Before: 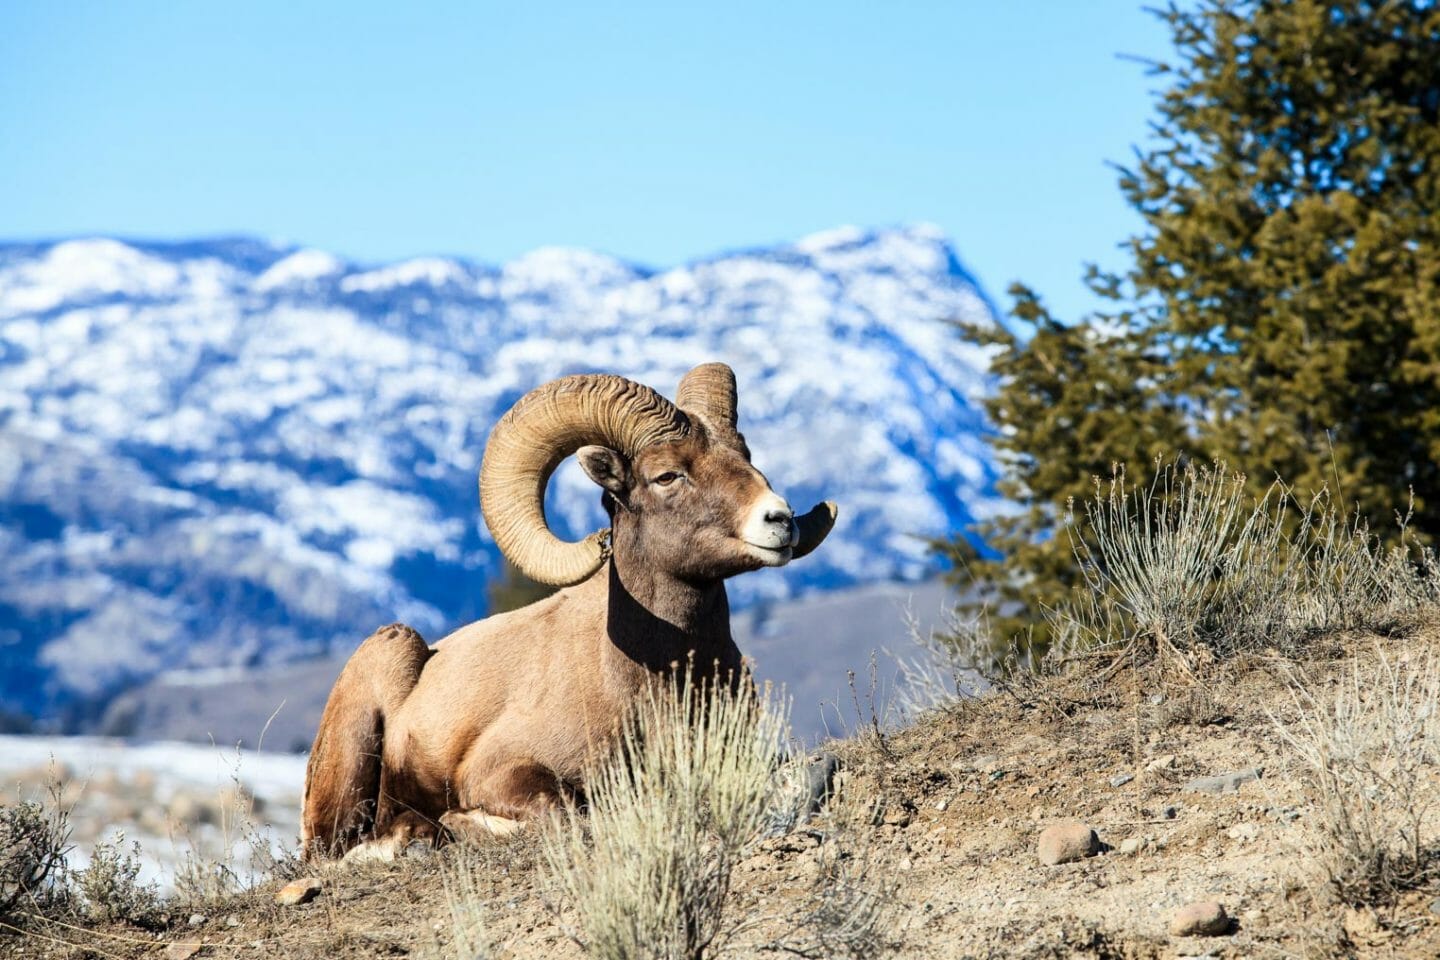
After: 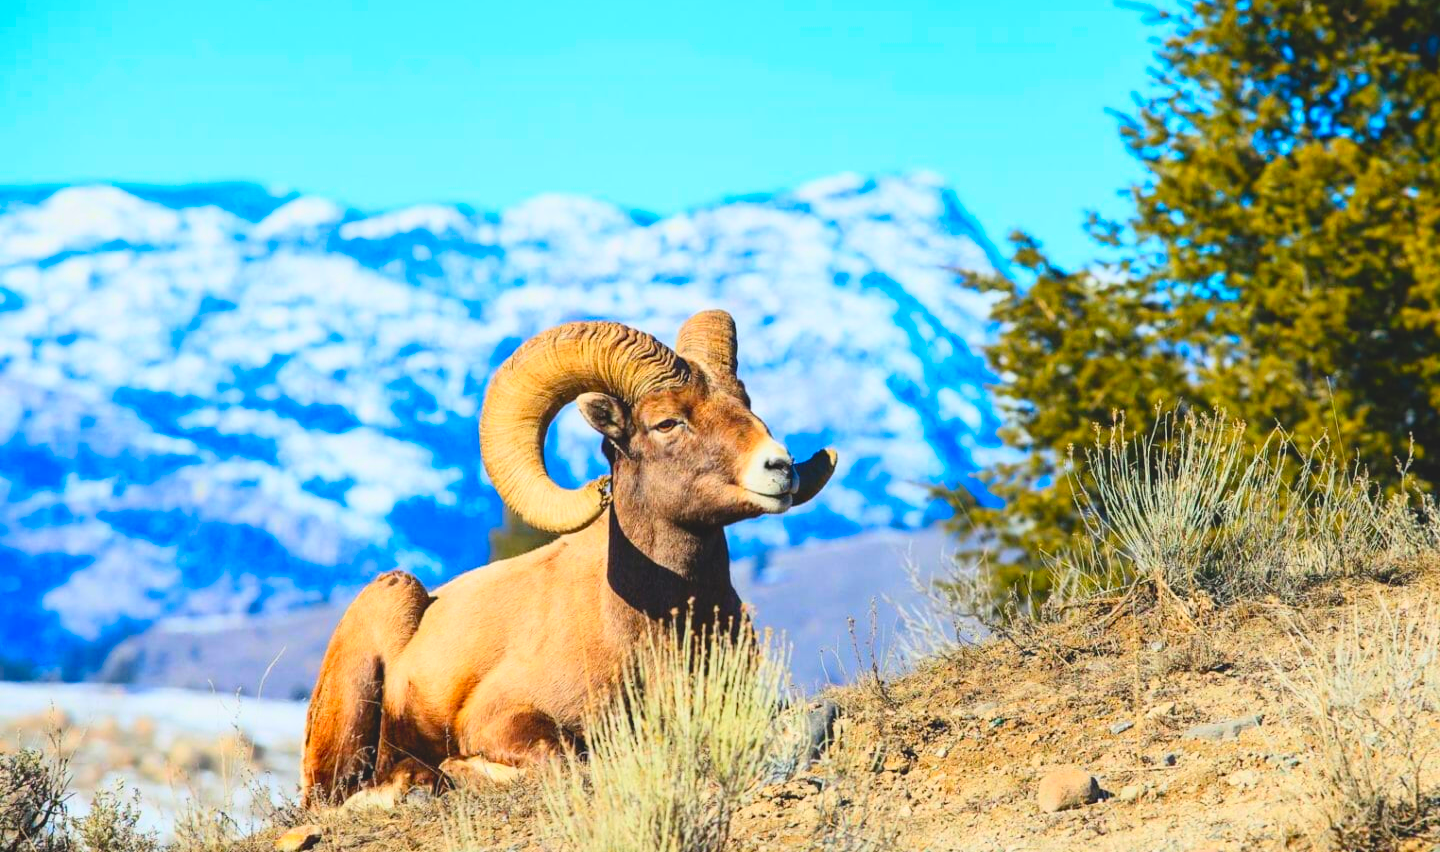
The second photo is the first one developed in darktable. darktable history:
lowpass: radius 0.1, contrast 0.85, saturation 1.1, unbound 0
crop and rotate: top 5.609%, bottom 5.609%
contrast brightness saturation: contrast 0.2, brightness 0.2, saturation 0.8
